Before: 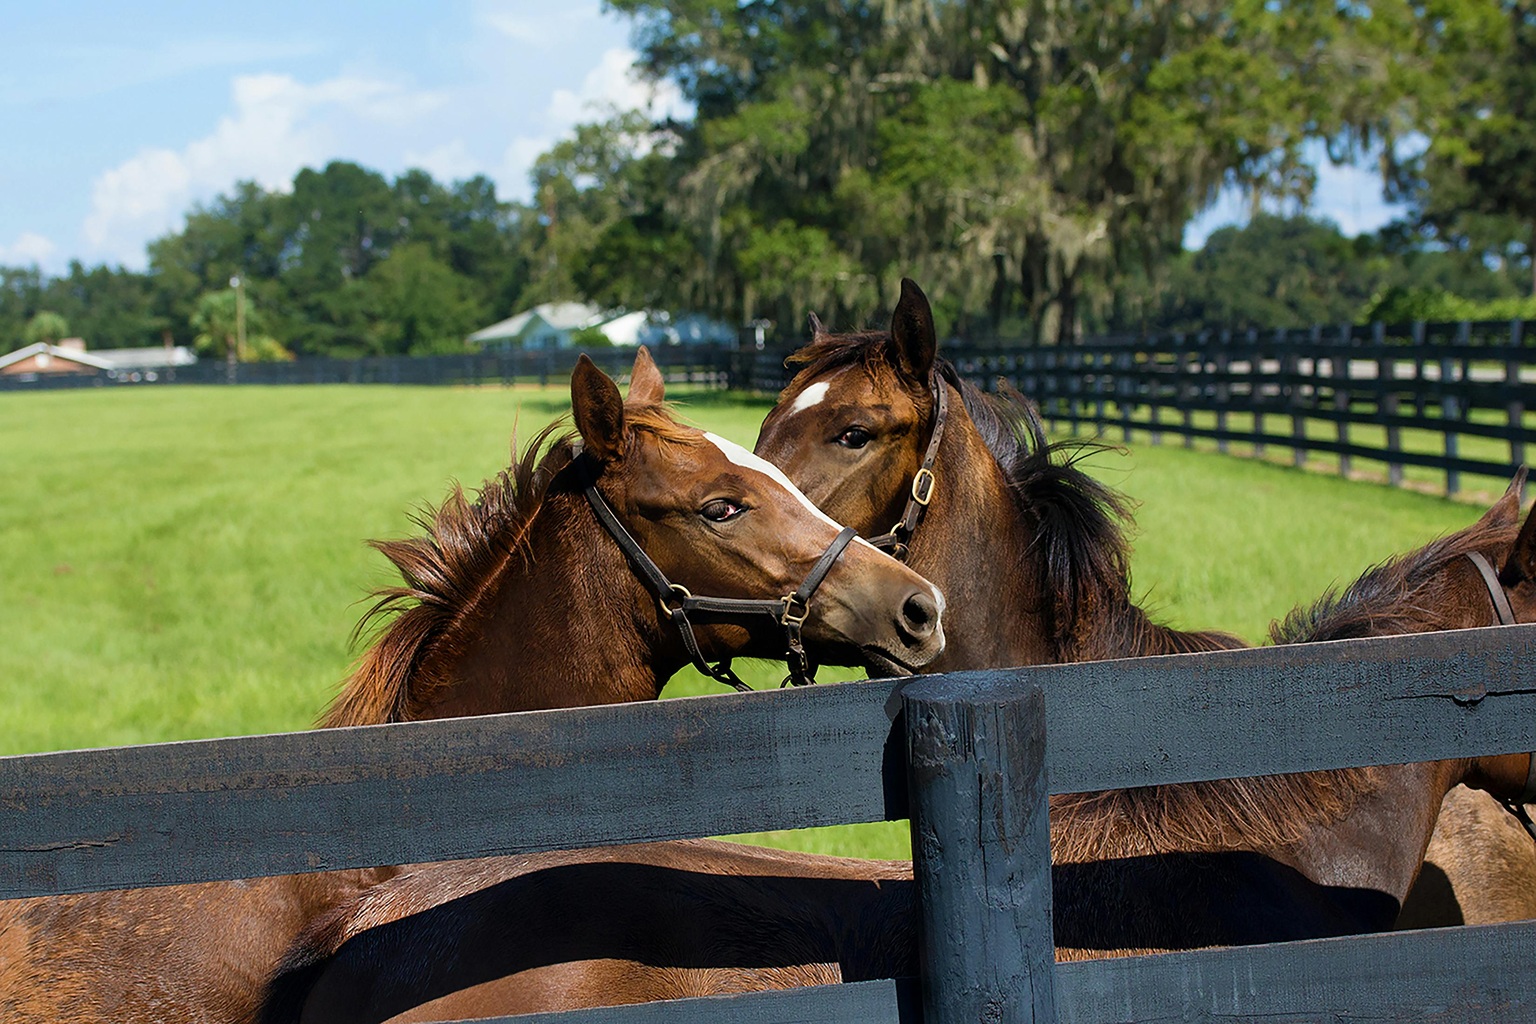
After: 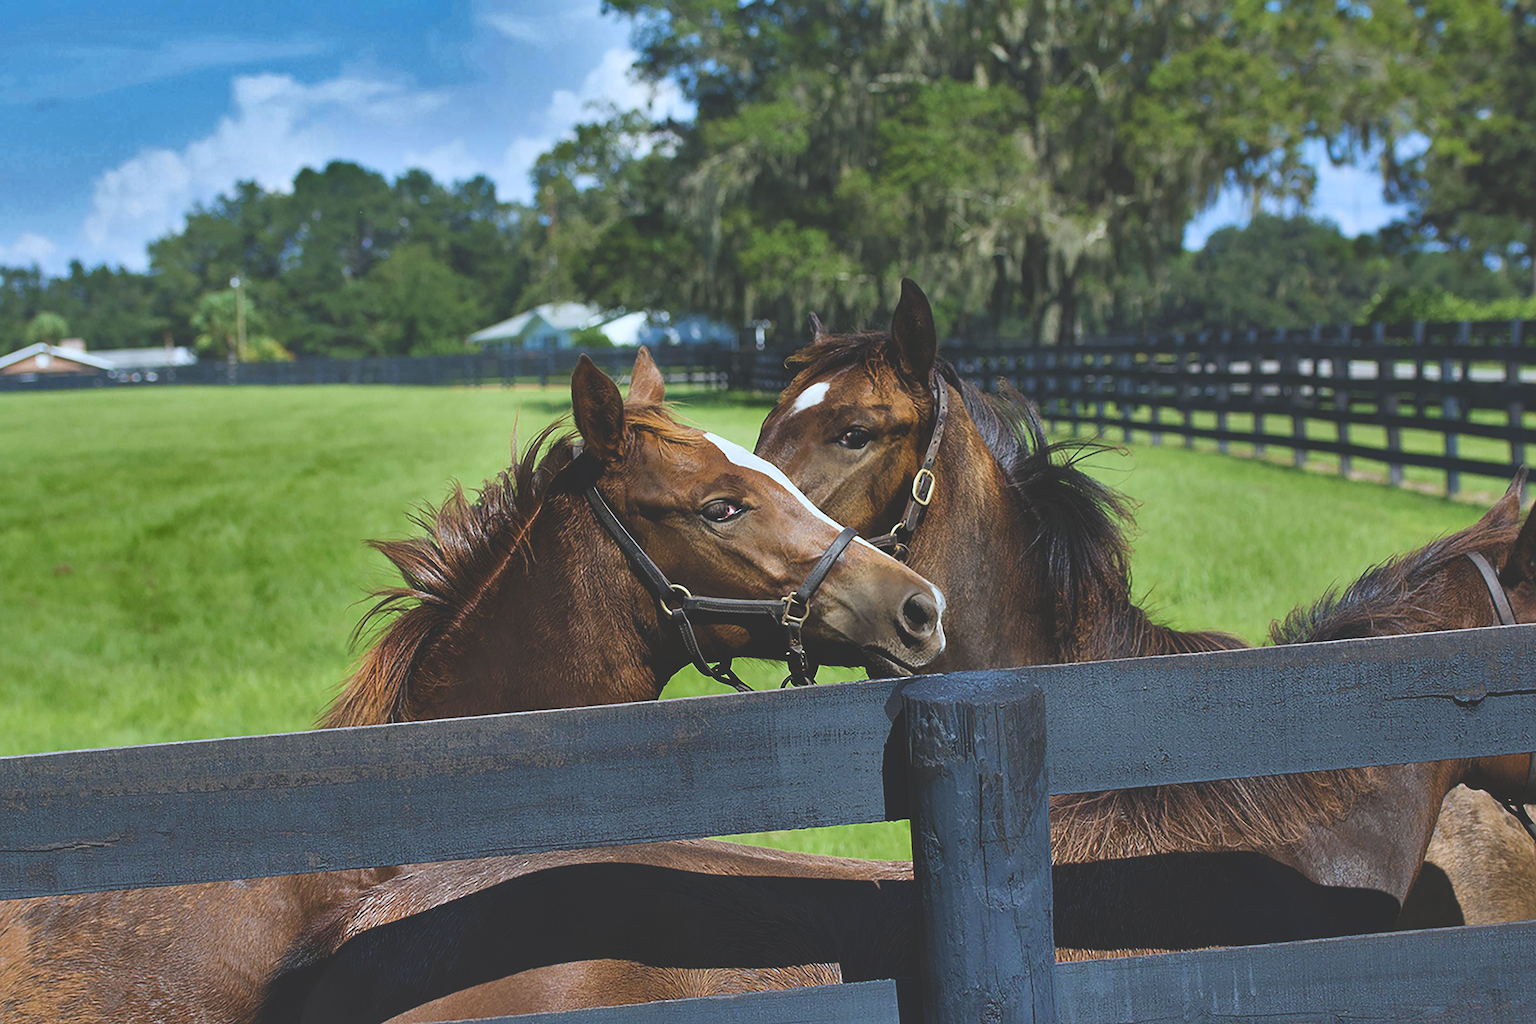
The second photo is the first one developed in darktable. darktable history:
shadows and highlights: shadows 24.5, highlights -78.15, soften with gaussian
exposure: black level correction -0.028, compensate highlight preservation false
white balance: red 0.924, blue 1.095
